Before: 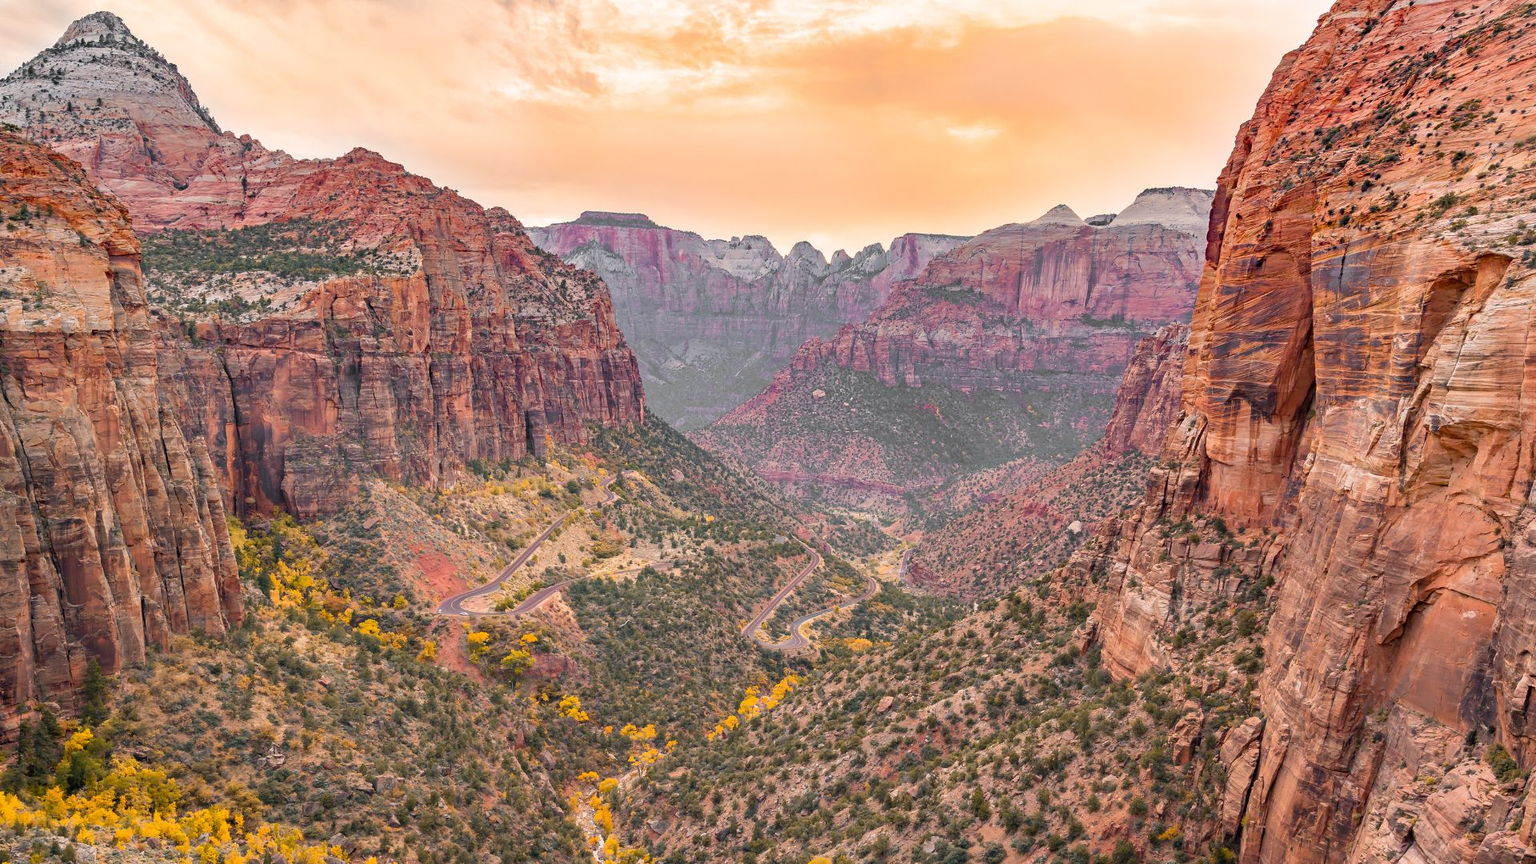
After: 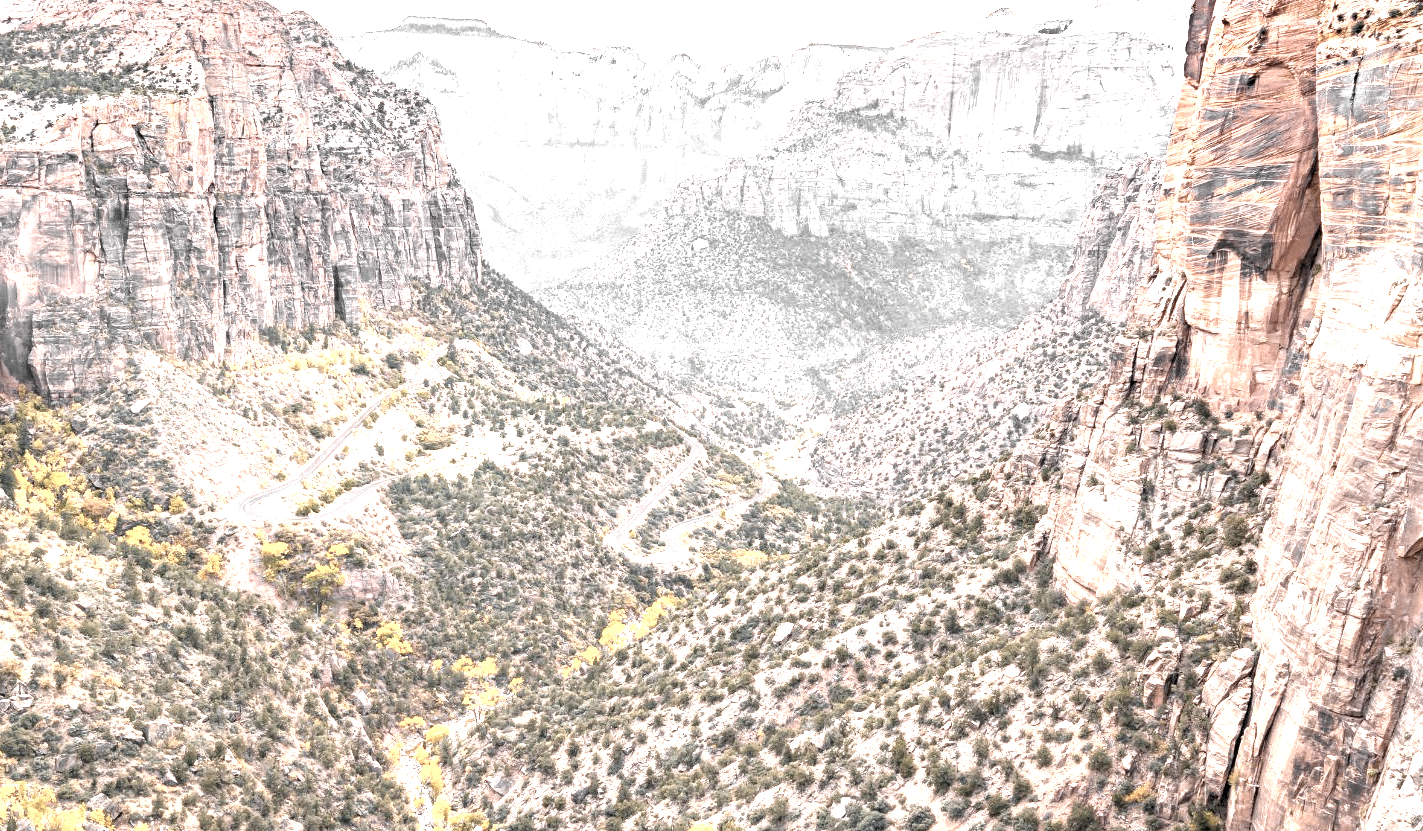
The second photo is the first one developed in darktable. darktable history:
local contrast: highlights 100%, shadows 97%, detail 131%, midtone range 0.2
exposure: black level correction 0.001, exposure 1.837 EV, compensate highlight preservation false
color zones: curves: ch0 [(0, 0.613) (0.01, 0.613) (0.245, 0.448) (0.498, 0.529) (0.642, 0.665) (0.879, 0.777) (0.99, 0.613)]; ch1 [(0, 0.035) (0.121, 0.189) (0.259, 0.197) (0.415, 0.061) (0.589, 0.022) (0.732, 0.022) (0.857, 0.026) (0.991, 0.053)]
crop: left 16.84%, top 23.017%, right 9.022%
